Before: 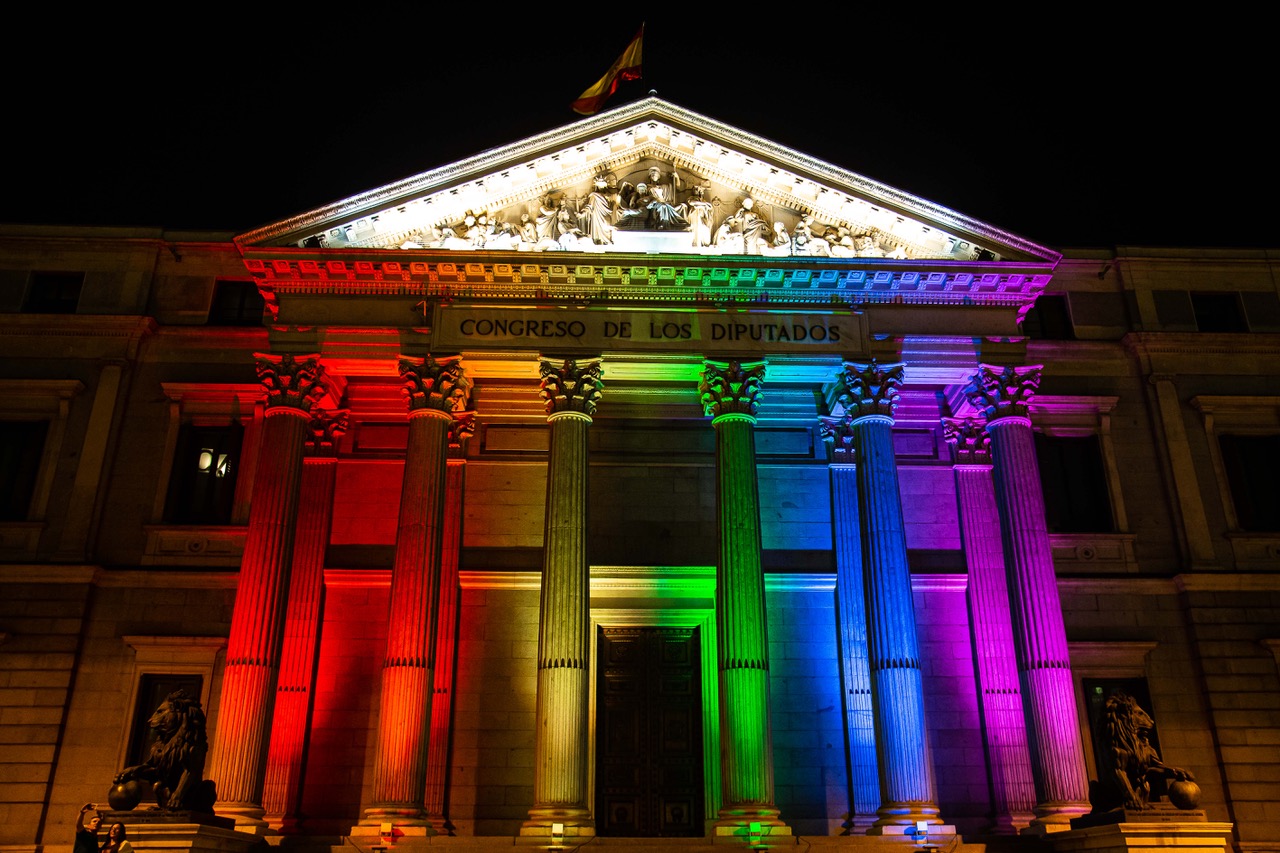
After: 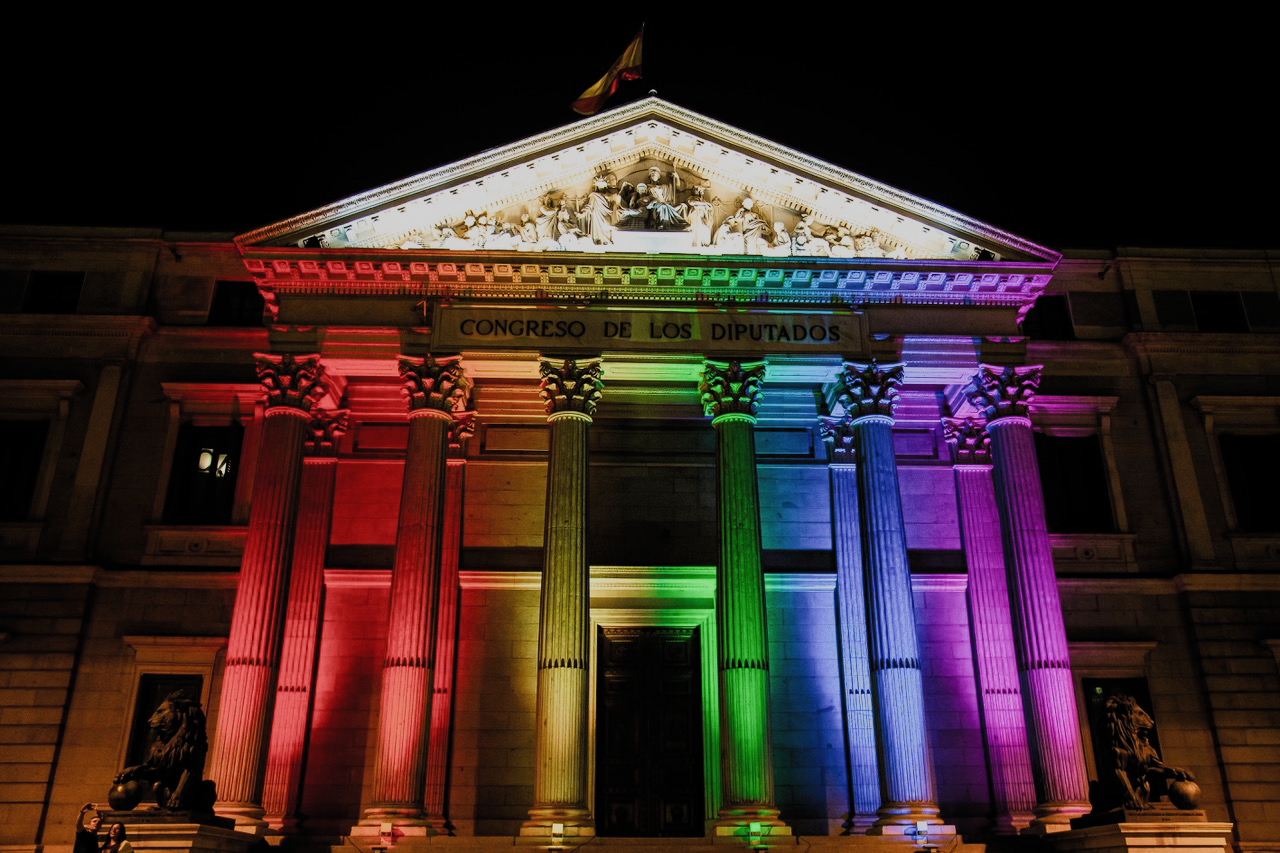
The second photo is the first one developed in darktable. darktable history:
filmic rgb: black relative exposure -8 EV, white relative exposure 4.04 EV, hardness 4.21, color science v5 (2021), contrast in shadows safe, contrast in highlights safe
